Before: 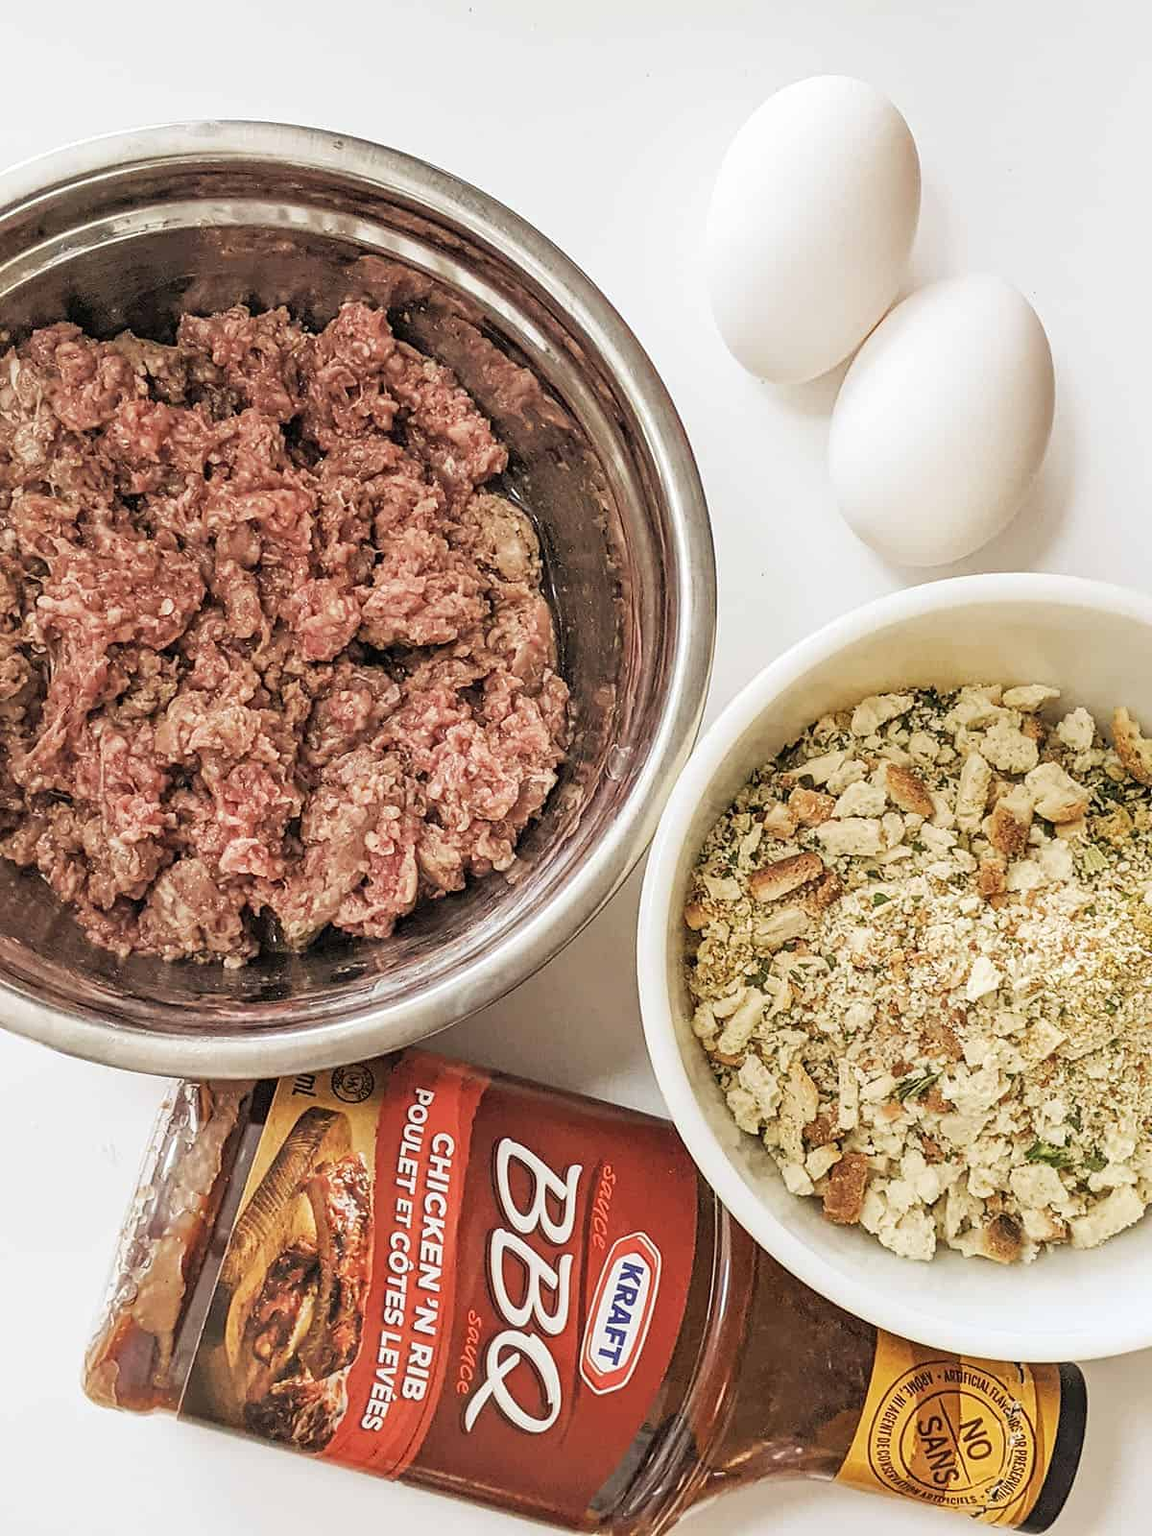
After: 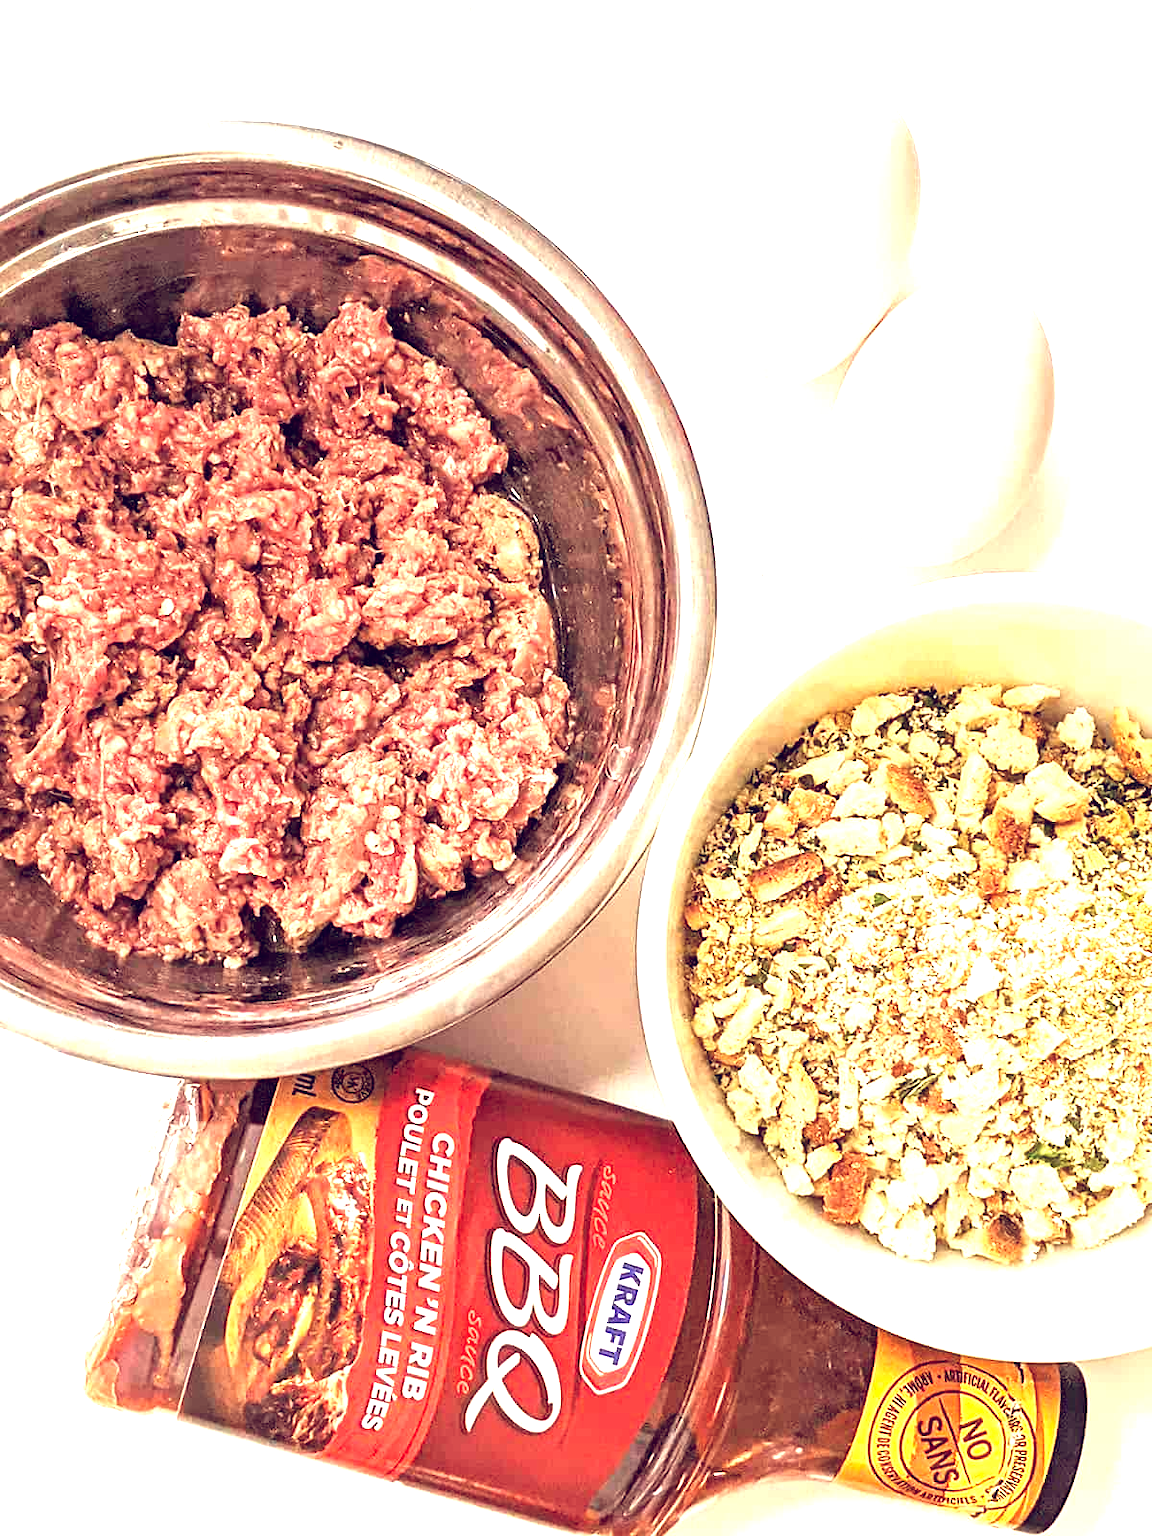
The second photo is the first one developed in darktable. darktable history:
exposure: exposure 0.95 EV, compensate highlight preservation false
color balance: lift [1.001, 0.997, 0.99, 1.01], gamma [1.007, 1, 0.975, 1.025], gain [1, 1.065, 1.052, 0.935], contrast 13.25%
